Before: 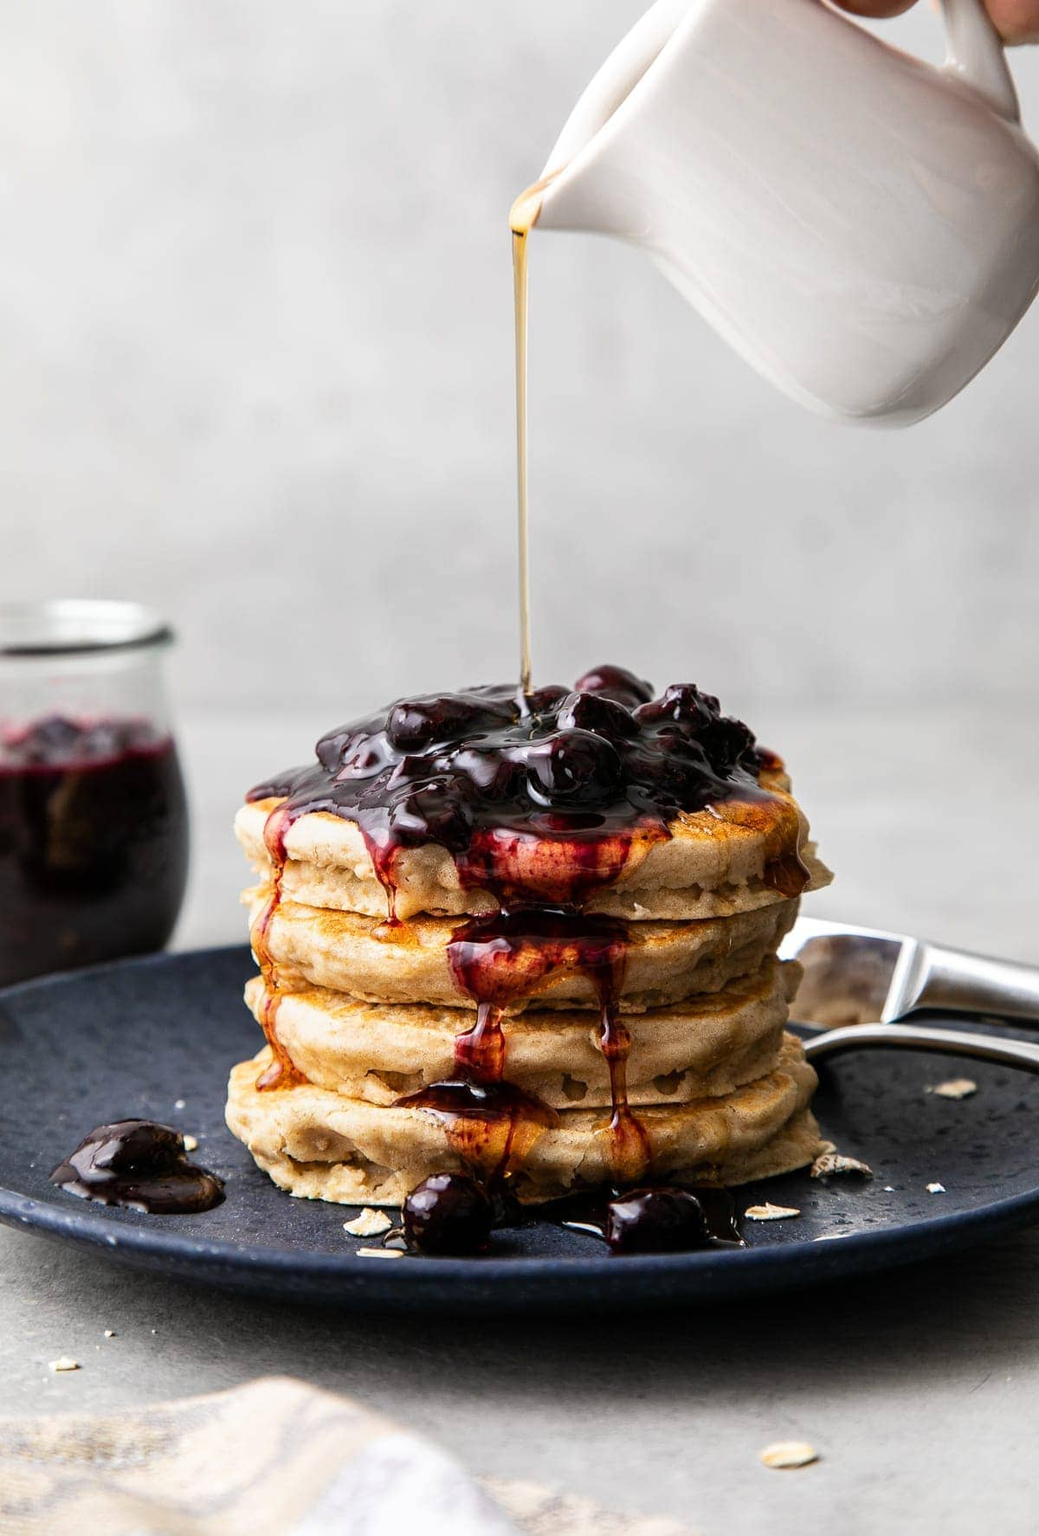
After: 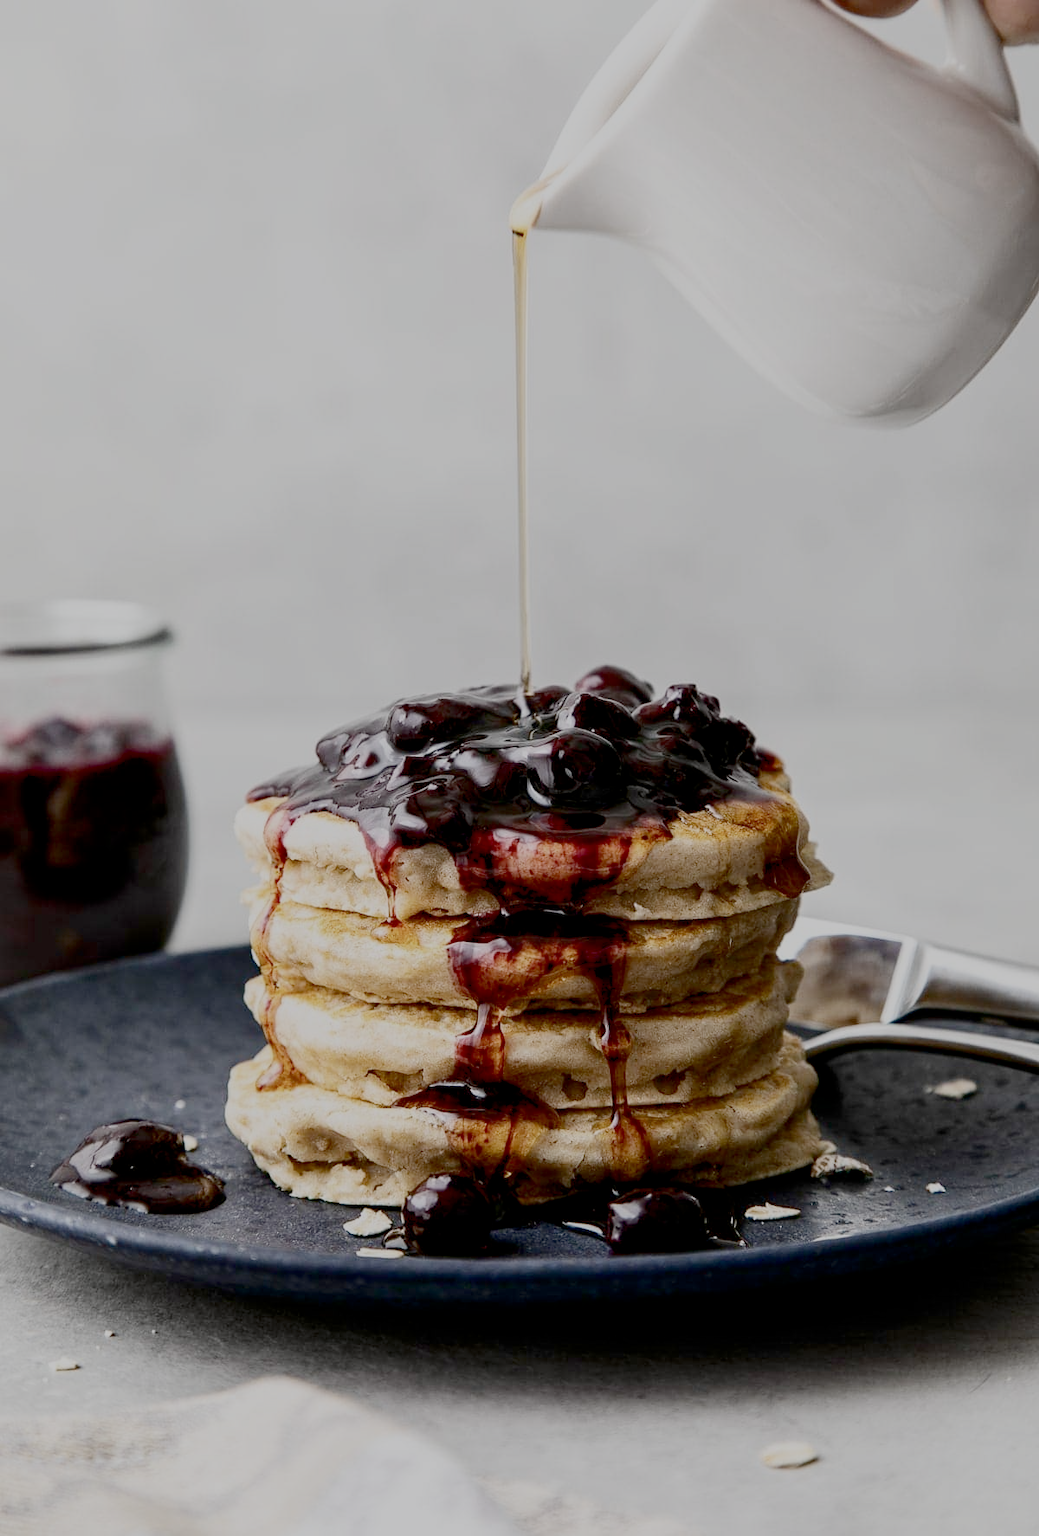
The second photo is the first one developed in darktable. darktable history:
filmic rgb: white relative exposure 8 EV, threshold 3 EV, structure ↔ texture 100%, target black luminance 0%, hardness 2.44, latitude 76.53%, contrast 0.562, shadows ↔ highlights balance 0%, preserve chrominance no, color science v4 (2020), iterations of high-quality reconstruction 10, type of noise poissonian, enable highlight reconstruction true
contrast brightness saturation: contrast 0.28
color correction: highlights a* 0.003, highlights b* -0.283
